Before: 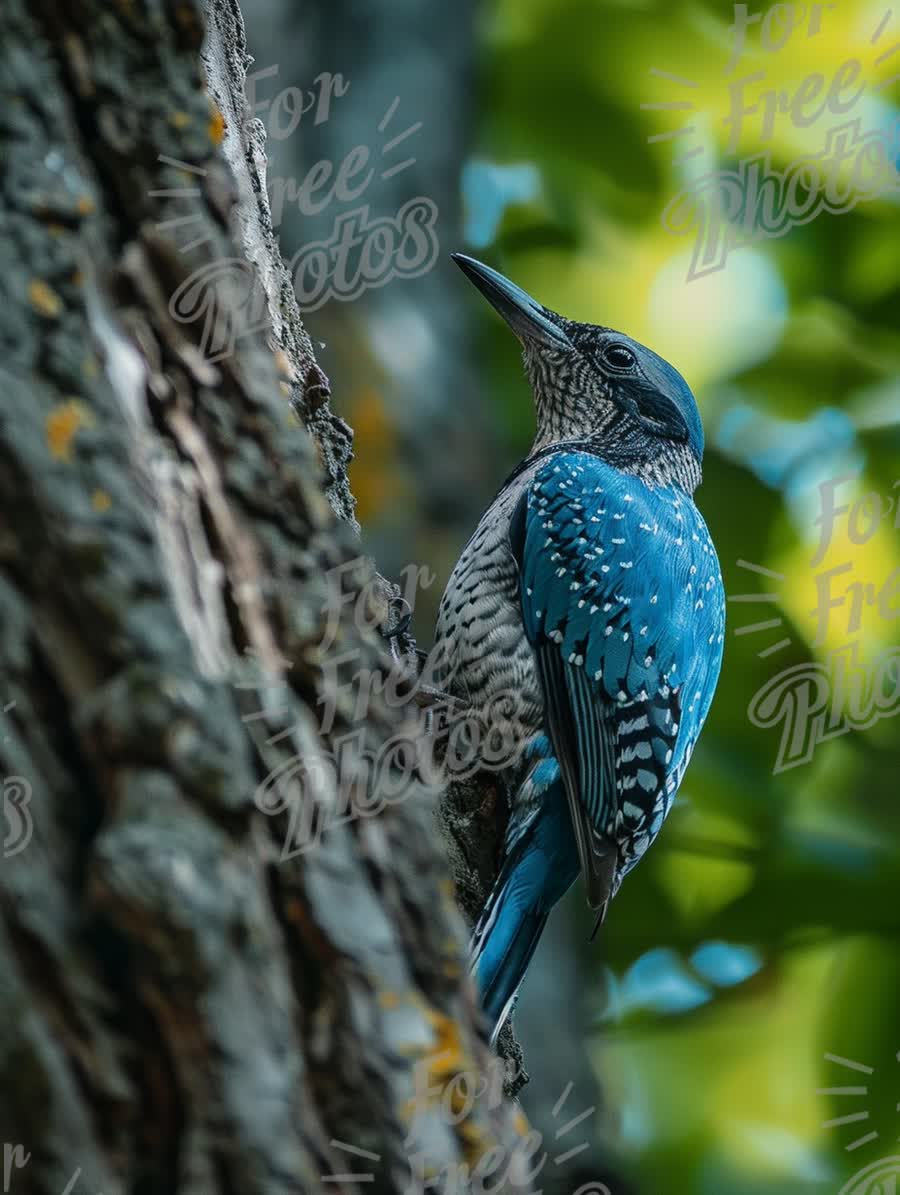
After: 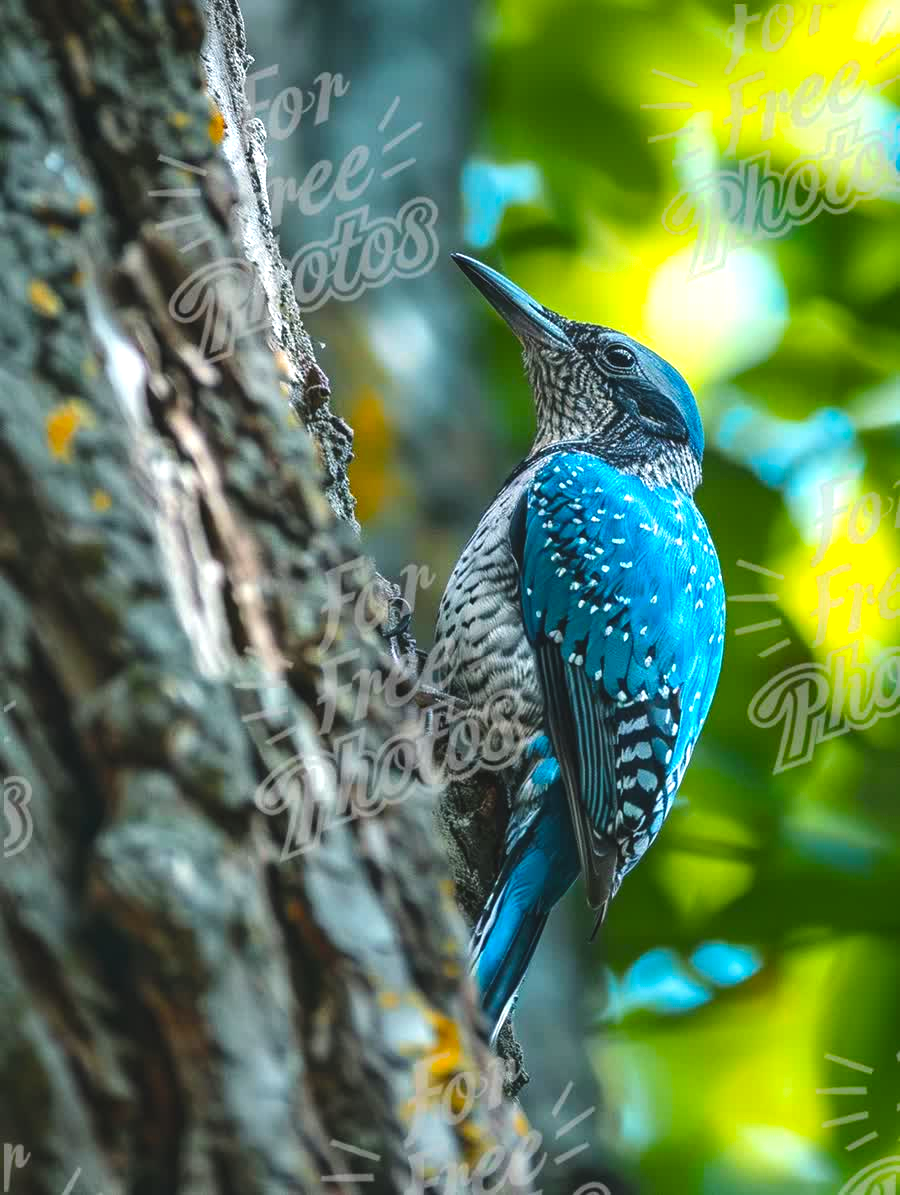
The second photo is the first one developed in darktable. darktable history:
exposure: black level correction 0, exposure 0.949 EV, compensate highlight preservation false
color balance rgb: highlights gain › chroma 0.114%, highlights gain › hue 330.28°, global offset › luminance 0.726%, perceptual saturation grading › global saturation 30.965%
